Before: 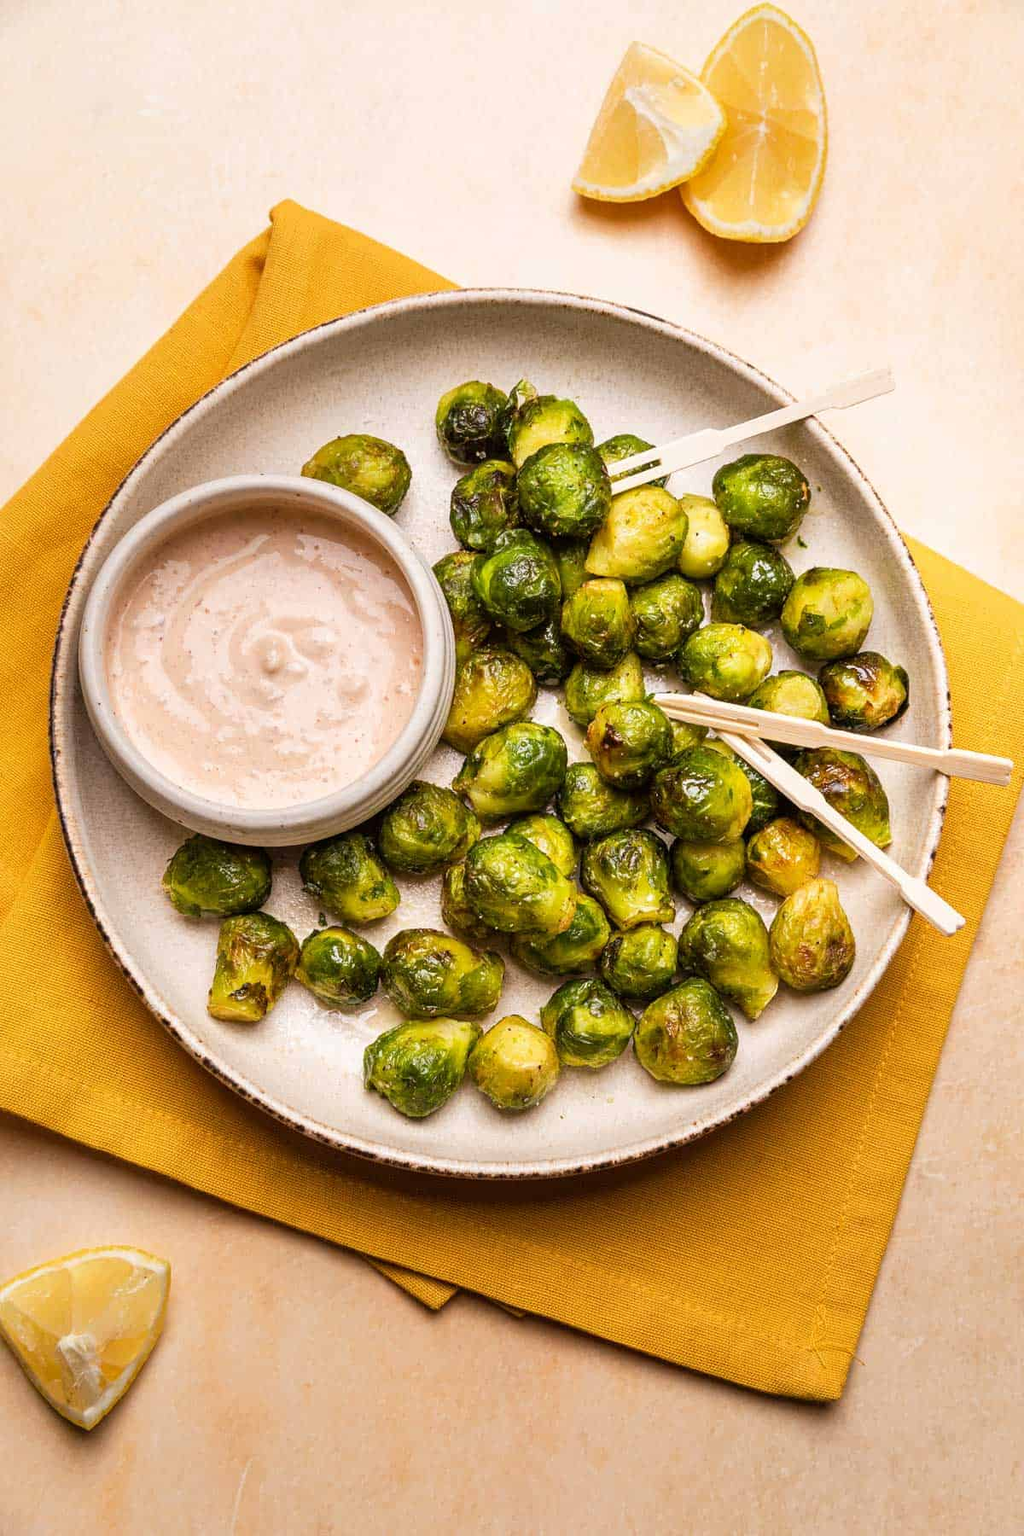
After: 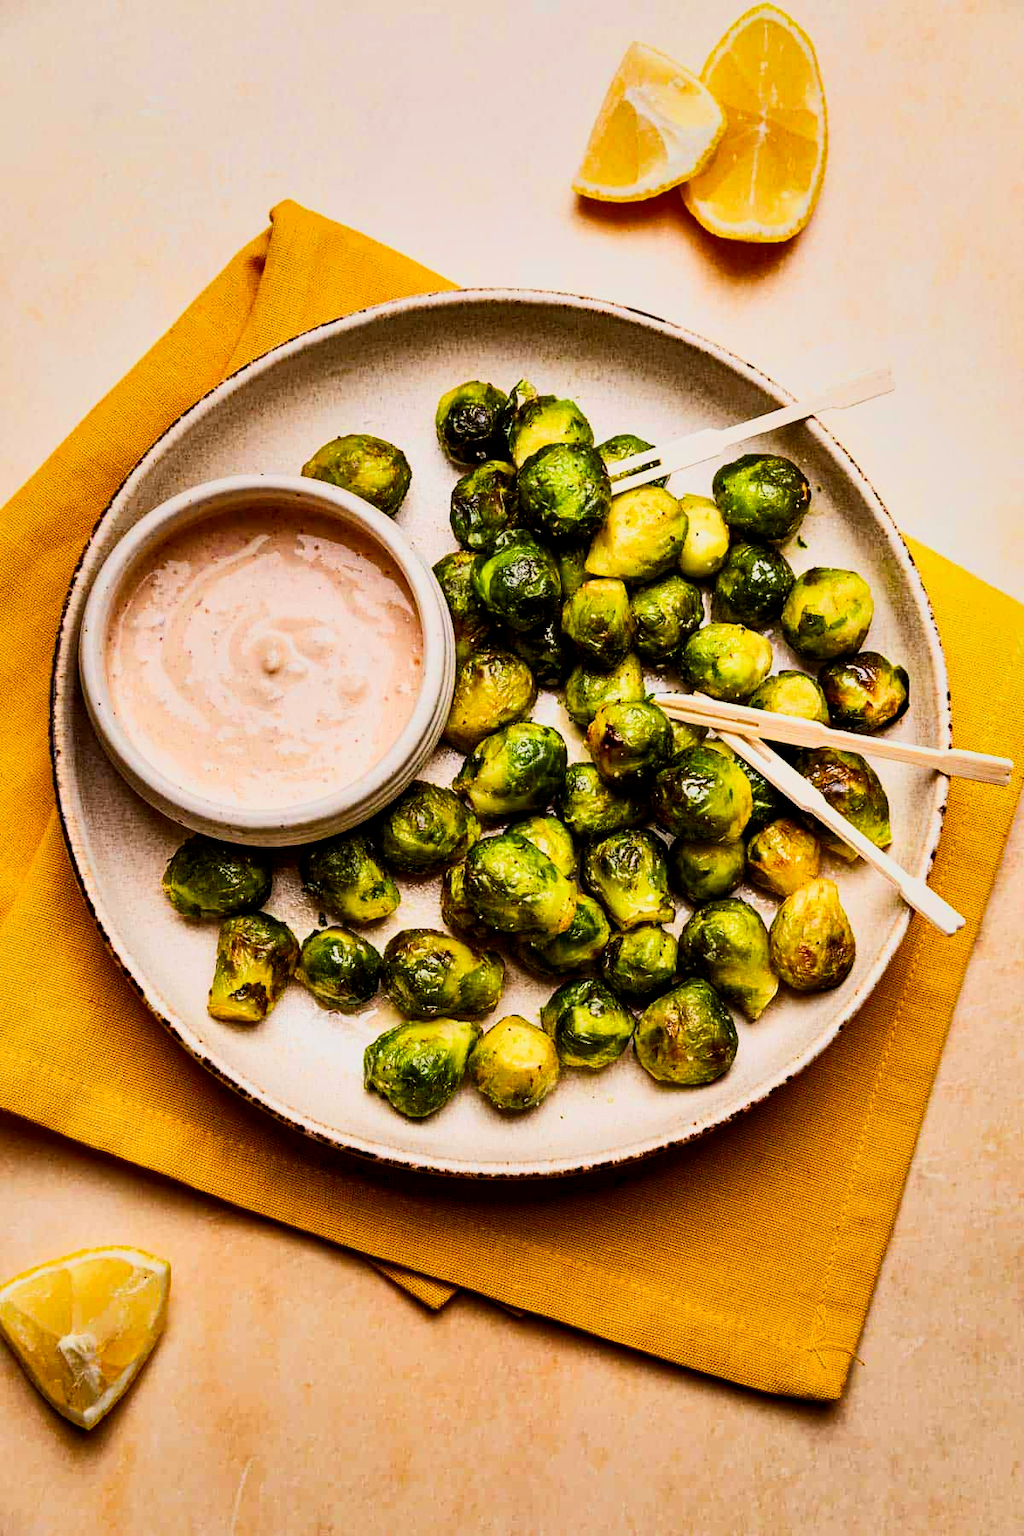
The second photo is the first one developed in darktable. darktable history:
filmic rgb: black relative exposure -7.75 EV, white relative exposure 4.4 EV, threshold 3 EV, hardness 3.76, latitude 50%, contrast 1.1, color science v5 (2021), contrast in shadows safe, contrast in highlights safe, enable highlight reconstruction true
tone curve: curves: ch0 [(0, 0) (0.251, 0.254) (0.689, 0.733) (1, 1)]
contrast brightness saturation: contrast 0.21, brightness -0.11, saturation 0.21
shadows and highlights: shadows 22.7, highlights -48.71, soften with gaussian
haze removal: strength 0.42, compatibility mode true, adaptive false
